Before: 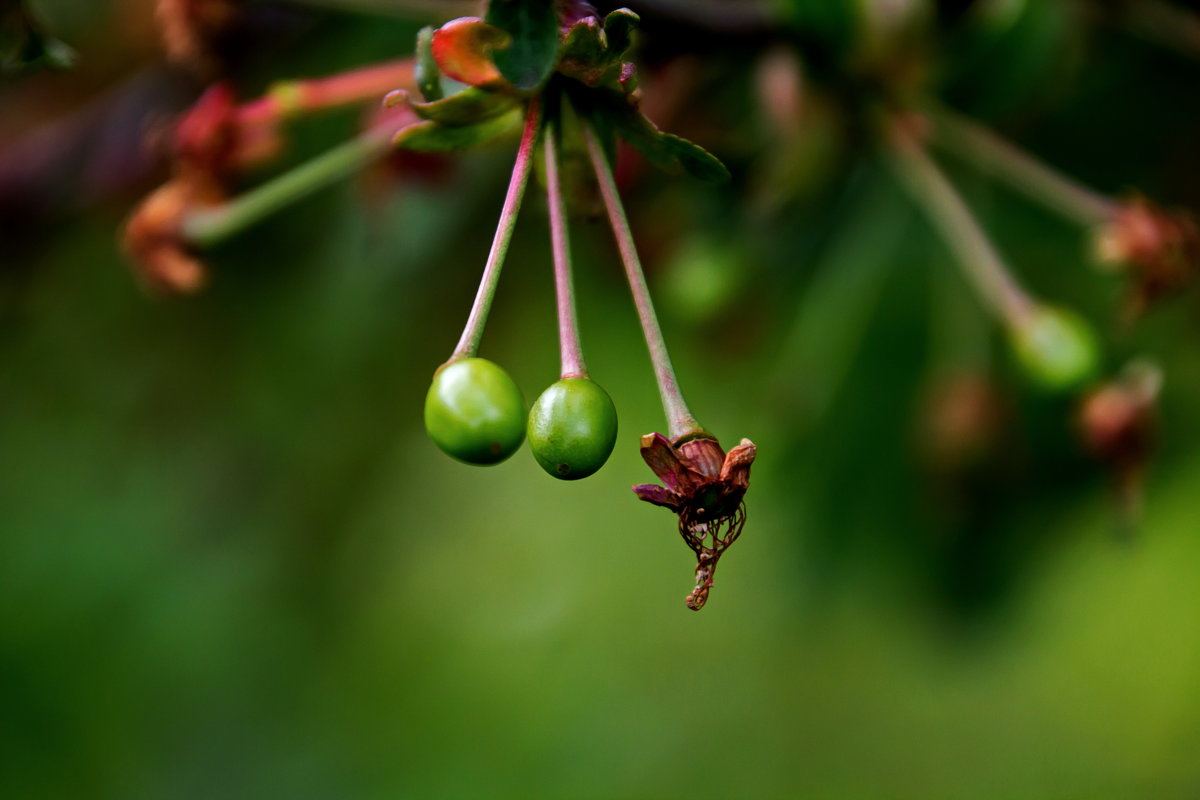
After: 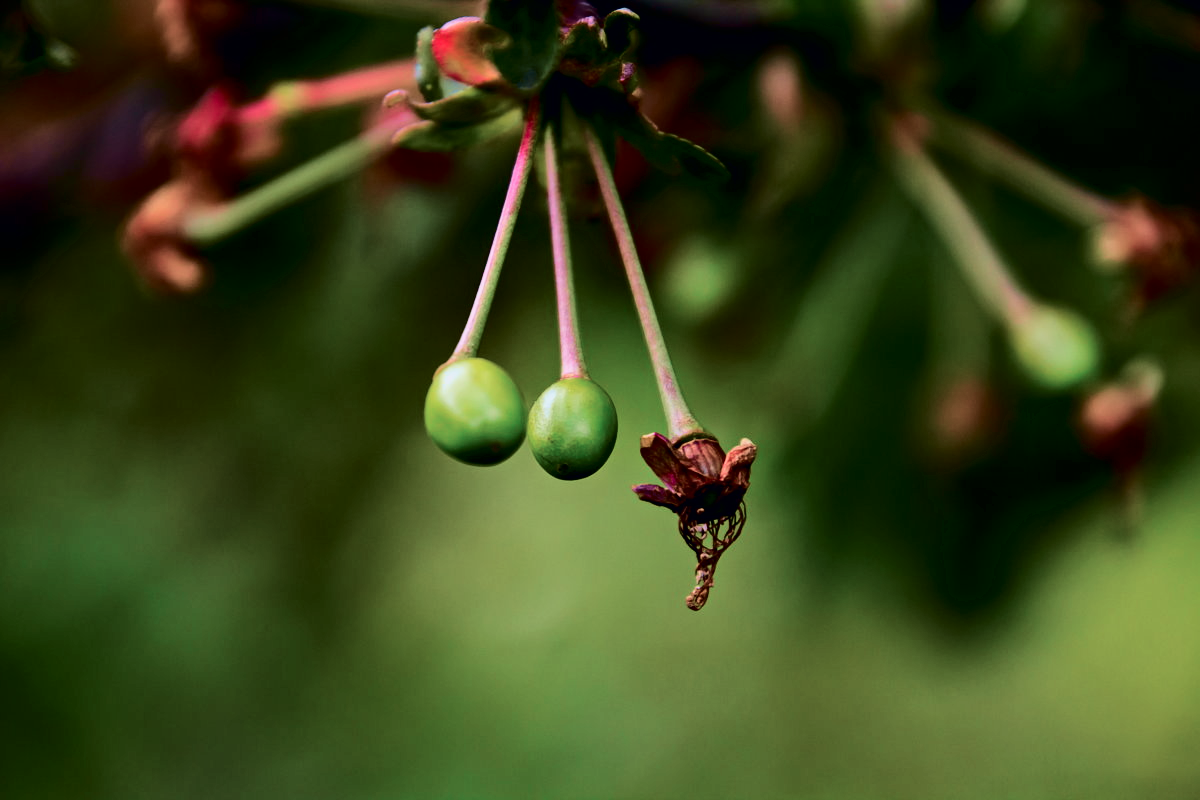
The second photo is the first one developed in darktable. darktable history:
tone curve: curves: ch0 [(0, 0) (0.049, 0.01) (0.154, 0.081) (0.491, 0.56) (0.739, 0.794) (0.992, 0.937)]; ch1 [(0, 0) (0.172, 0.123) (0.317, 0.272) (0.401, 0.422) (0.499, 0.497) (0.531, 0.54) (0.615, 0.603) (0.741, 0.783) (1, 1)]; ch2 [(0, 0) (0.411, 0.424) (0.462, 0.464) (0.502, 0.489) (0.544, 0.551) (0.686, 0.638) (1, 1)], color space Lab, independent channels, preserve colors none
velvia: on, module defaults
